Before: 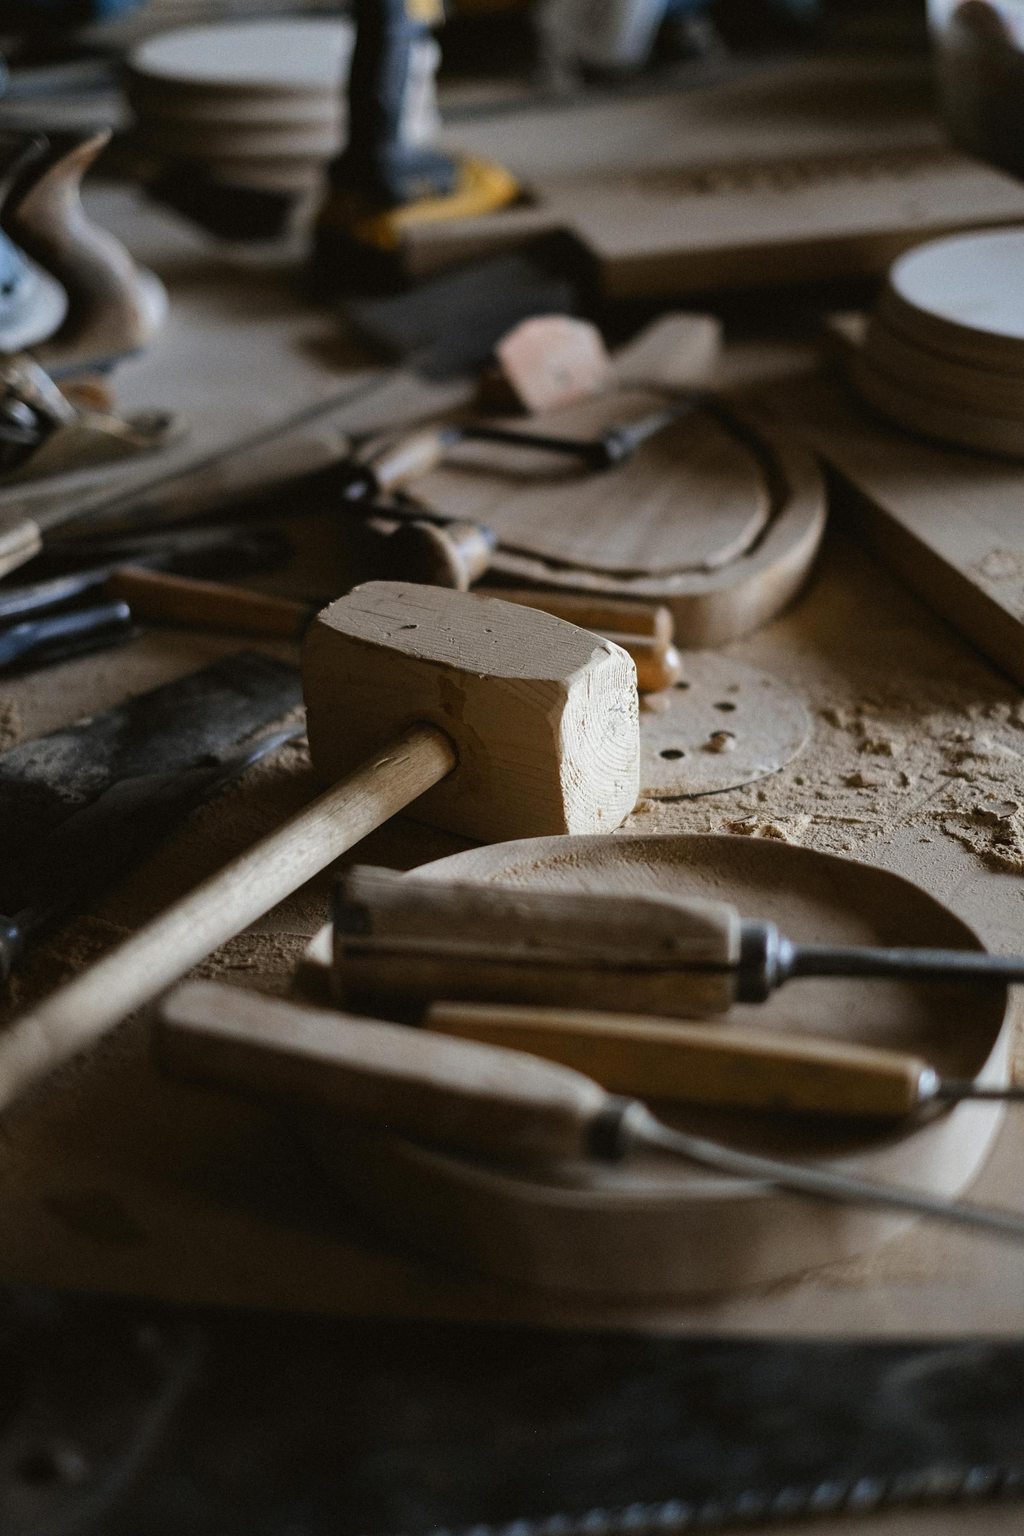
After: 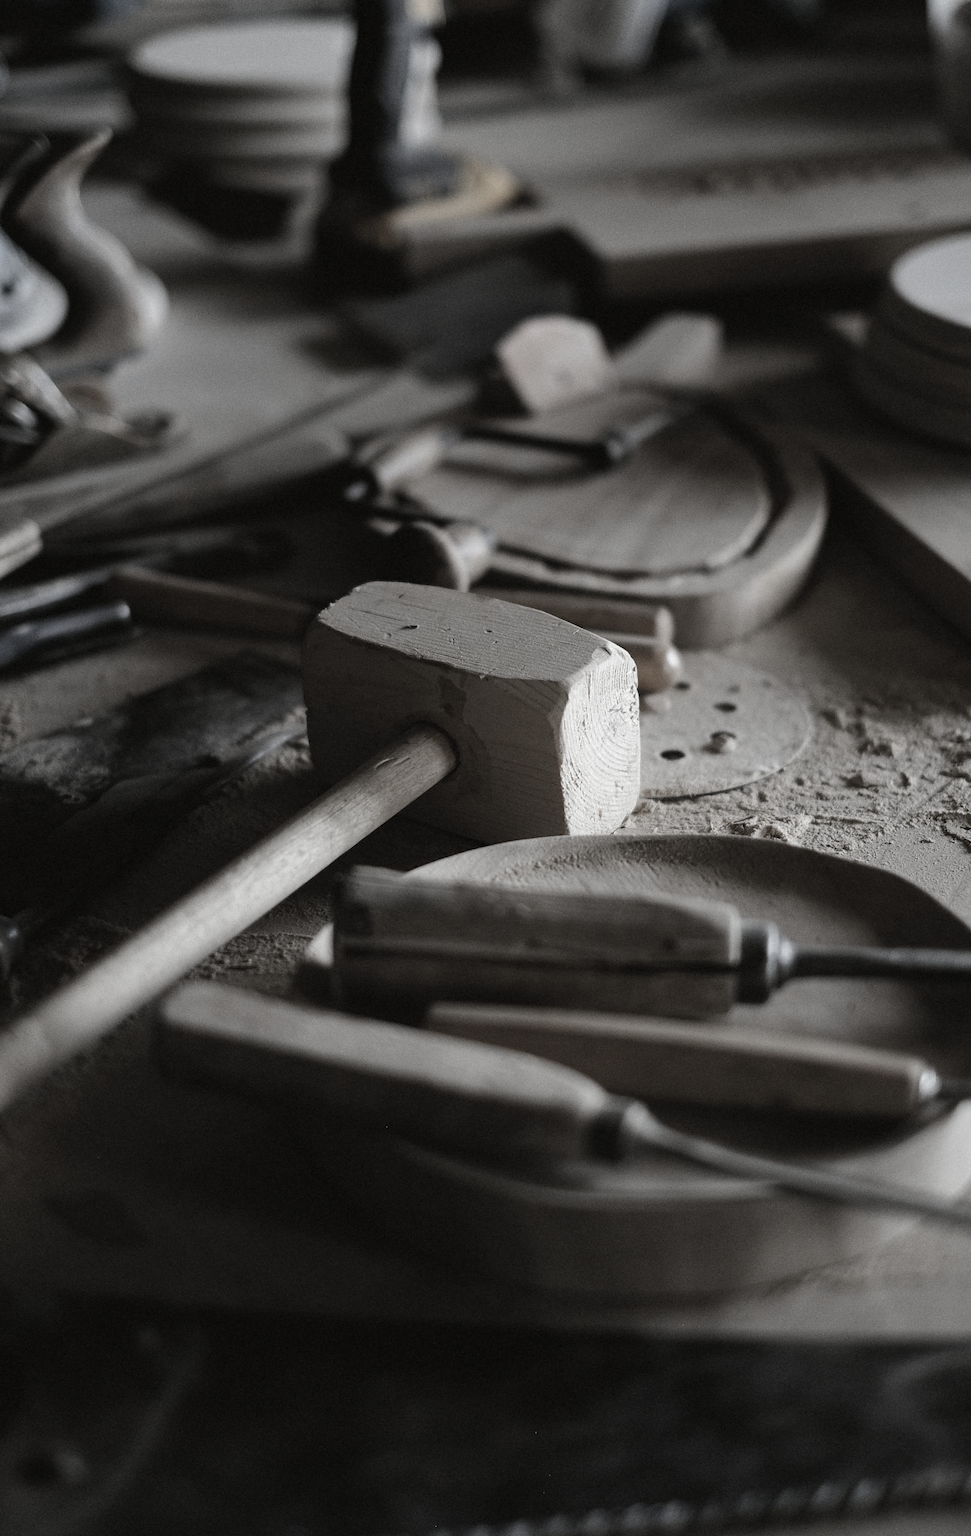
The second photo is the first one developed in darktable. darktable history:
crop and rotate: right 5.167%
color correction: saturation 0.2
